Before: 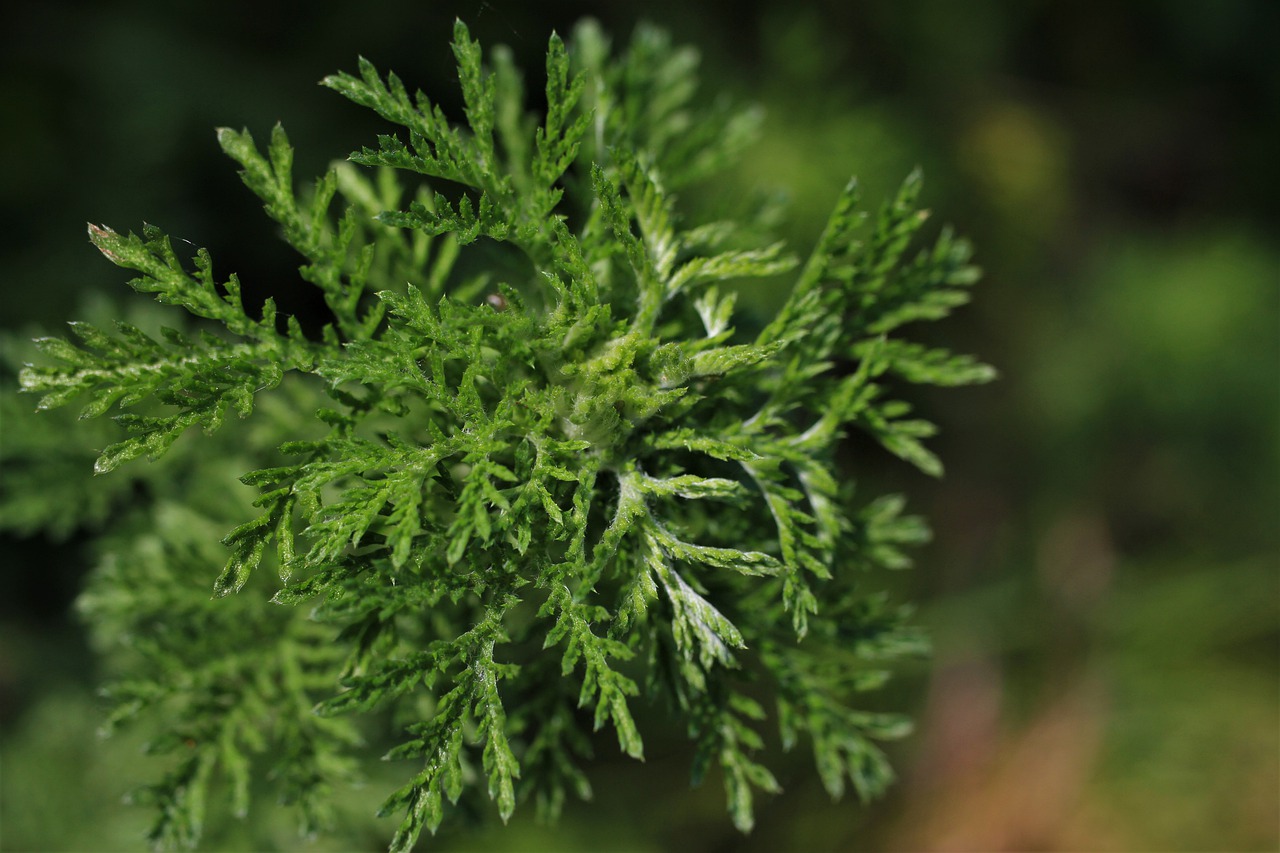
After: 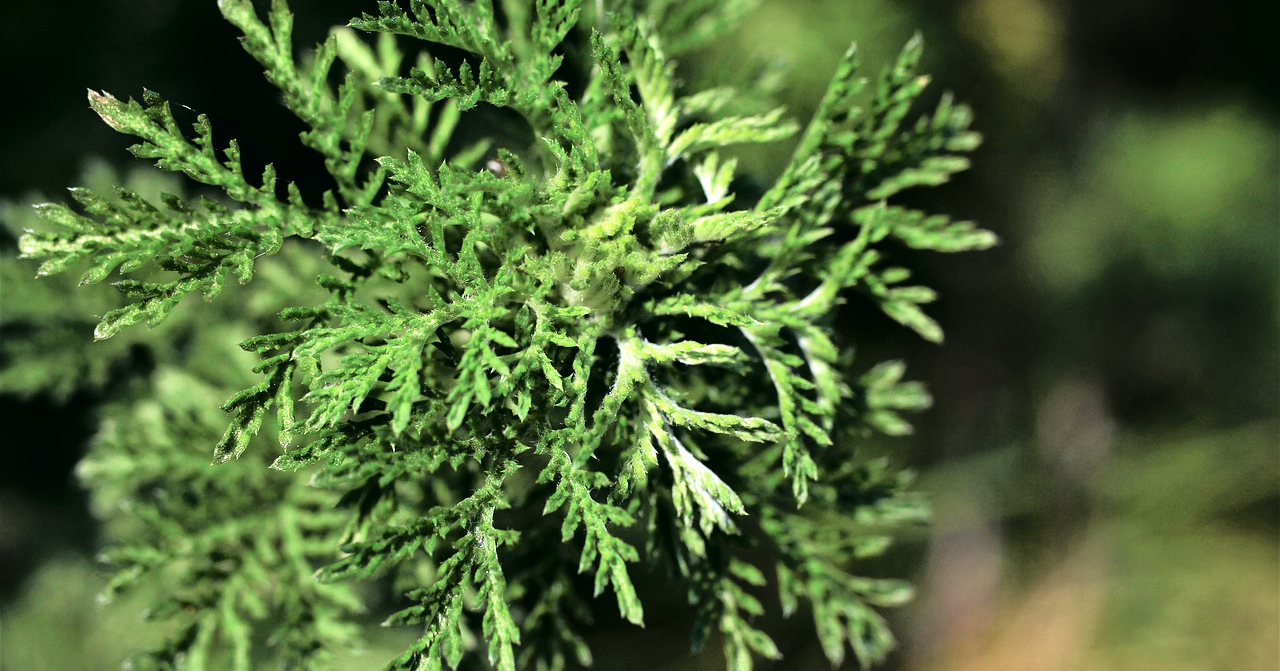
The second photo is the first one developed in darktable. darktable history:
tone curve: curves: ch0 [(0.014, 0.013) (0.088, 0.043) (0.208, 0.176) (0.257, 0.267) (0.406, 0.483) (0.489, 0.556) (0.667, 0.73) (0.793, 0.851) (0.994, 0.974)]; ch1 [(0, 0) (0.161, 0.092) (0.35, 0.33) (0.392, 0.392) (0.457, 0.467) (0.505, 0.497) (0.537, 0.518) (0.553, 0.53) (0.58, 0.567) (0.739, 0.697) (1, 1)]; ch2 [(0, 0) (0.346, 0.362) (0.448, 0.419) (0.502, 0.499) (0.533, 0.517) (0.556, 0.533) (0.629, 0.619) (0.717, 0.678) (1, 1)], color space Lab, independent channels, preserve colors none
tone equalizer: -8 EV -0.75 EV, -7 EV -0.7 EV, -6 EV -0.6 EV, -5 EV -0.4 EV, -3 EV 0.4 EV, -2 EV 0.6 EV, -1 EV 0.7 EV, +0 EV 0.75 EV, edges refinement/feathering 500, mask exposure compensation -1.57 EV, preserve details no
crop and rotate: top 15.774%, bottom 5.506%
exposure: black level correction 0.001, exposure 0.5 EV, compensate exposure bias true, compensate highlight preservation false
